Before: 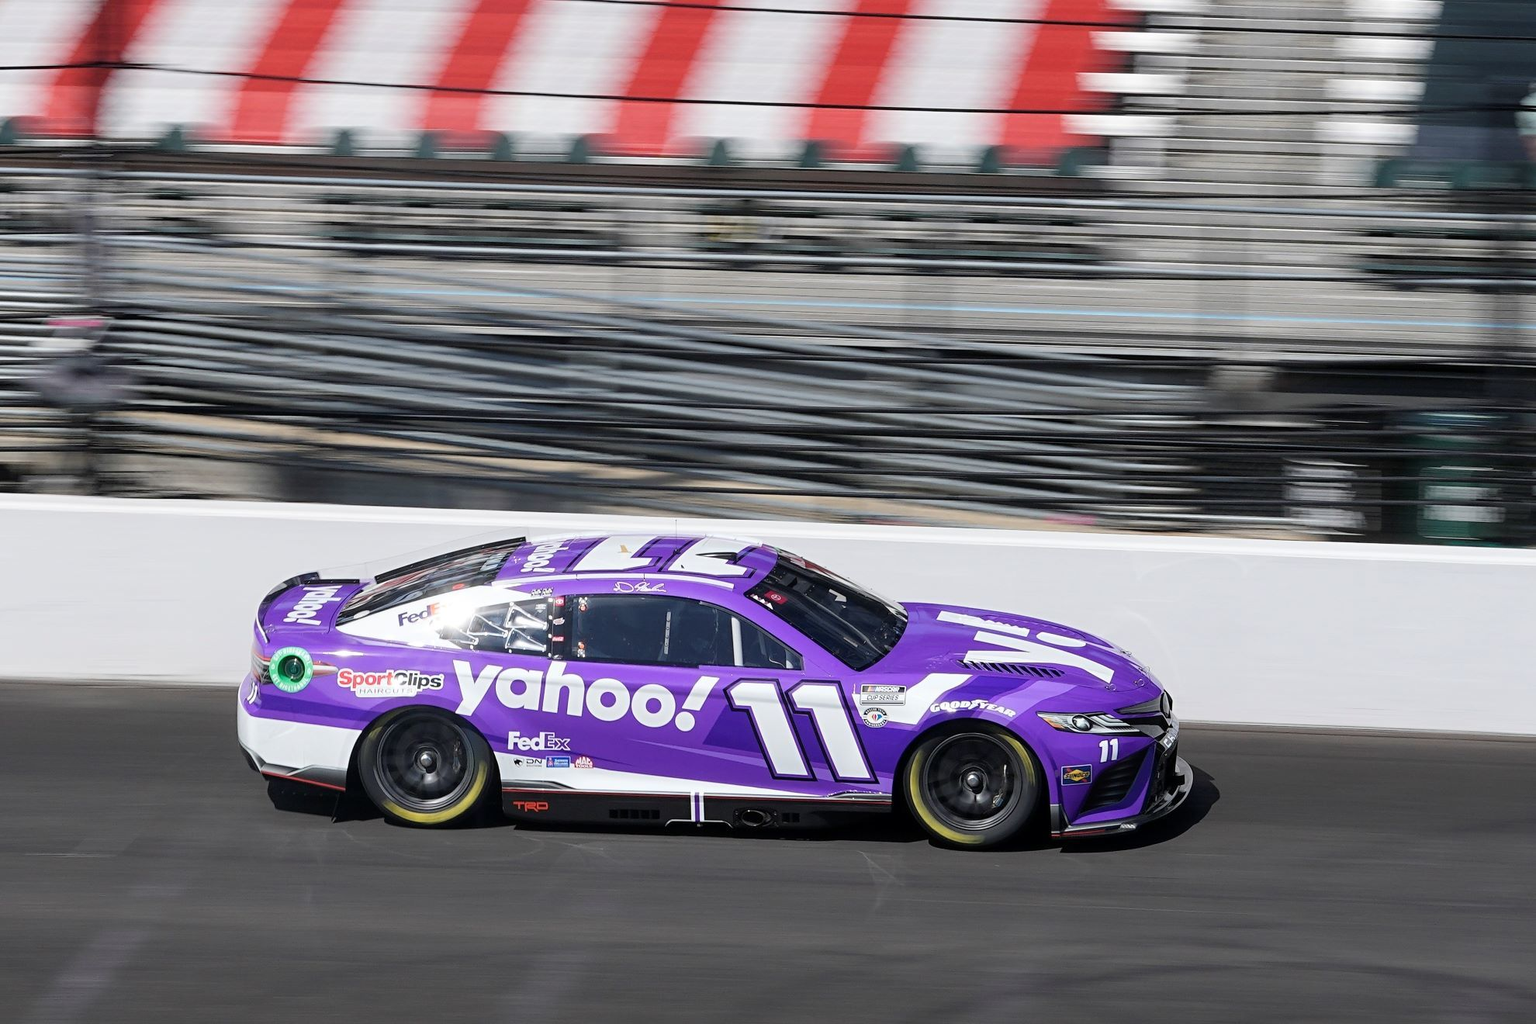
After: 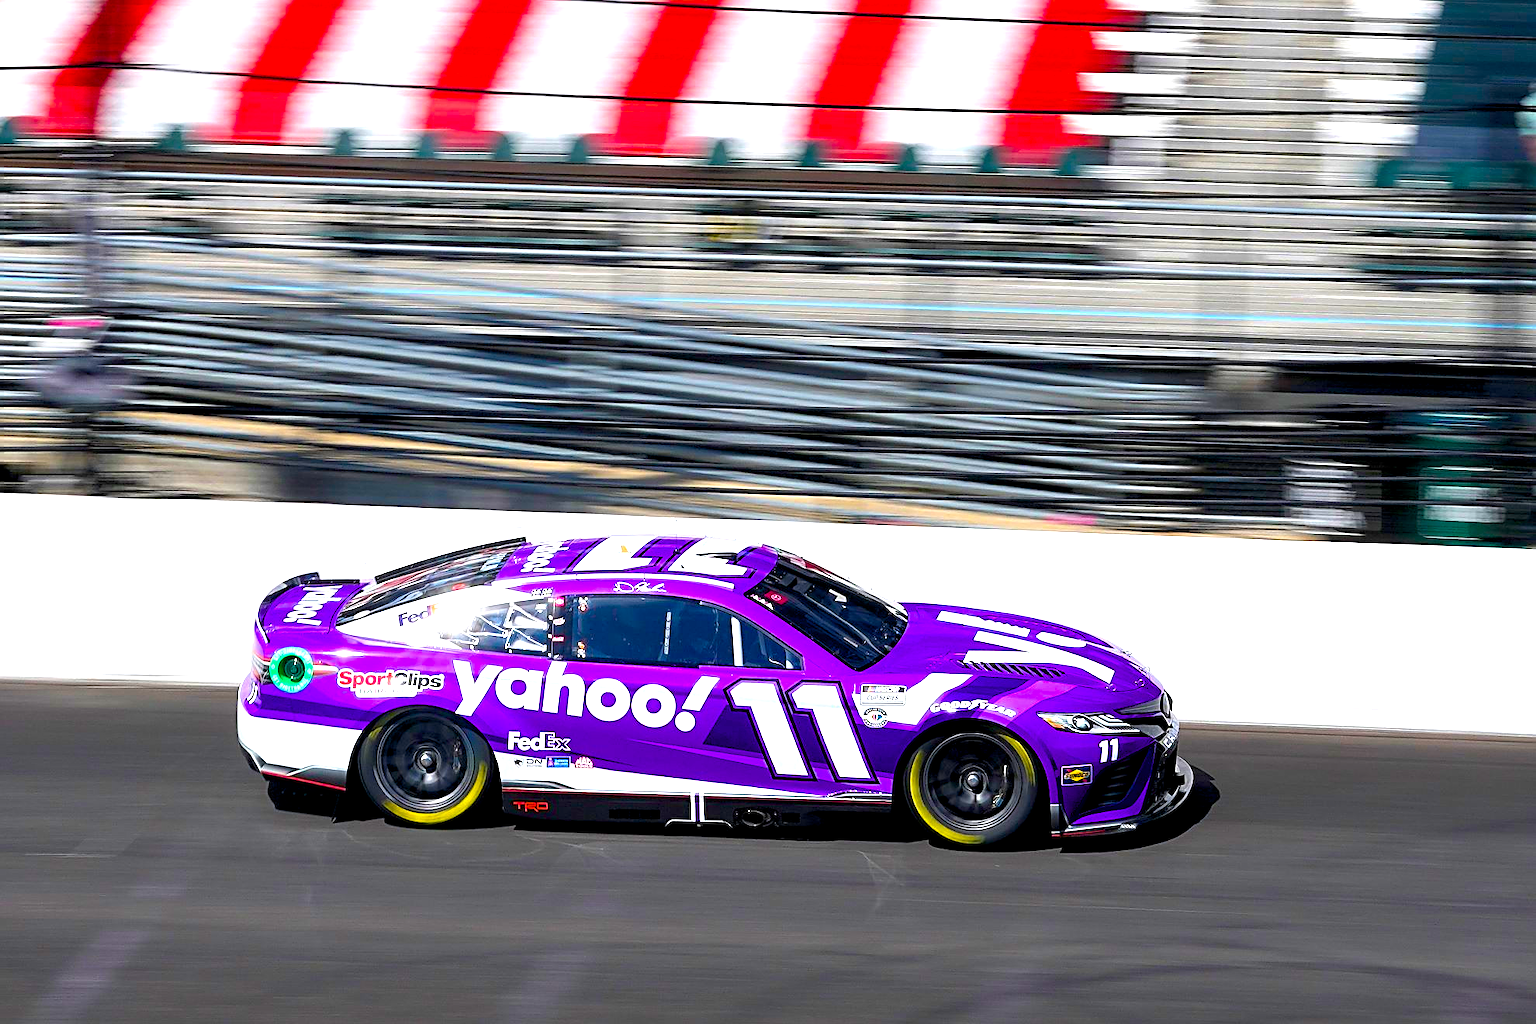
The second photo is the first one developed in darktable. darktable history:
sharpen: on, module defaults
exposure: black level correction 0.006, exposure -0.226 EV, compensate highlight preservation false
color balance rgb: linear chroma grading › global chroma 25%, perceptual saturation grading › global saturation 40%, perceptual brilliance grading › global brilliance 30%, global vibrance 40%
